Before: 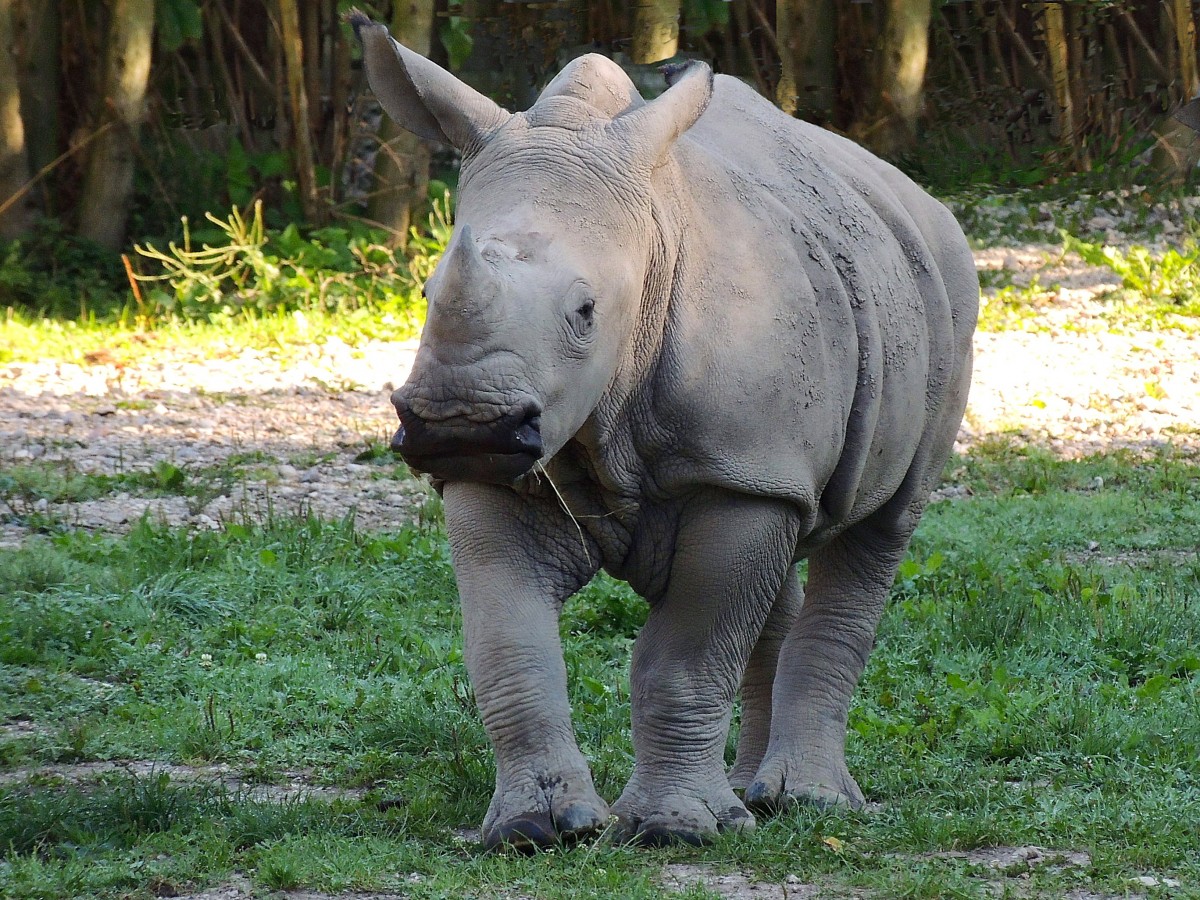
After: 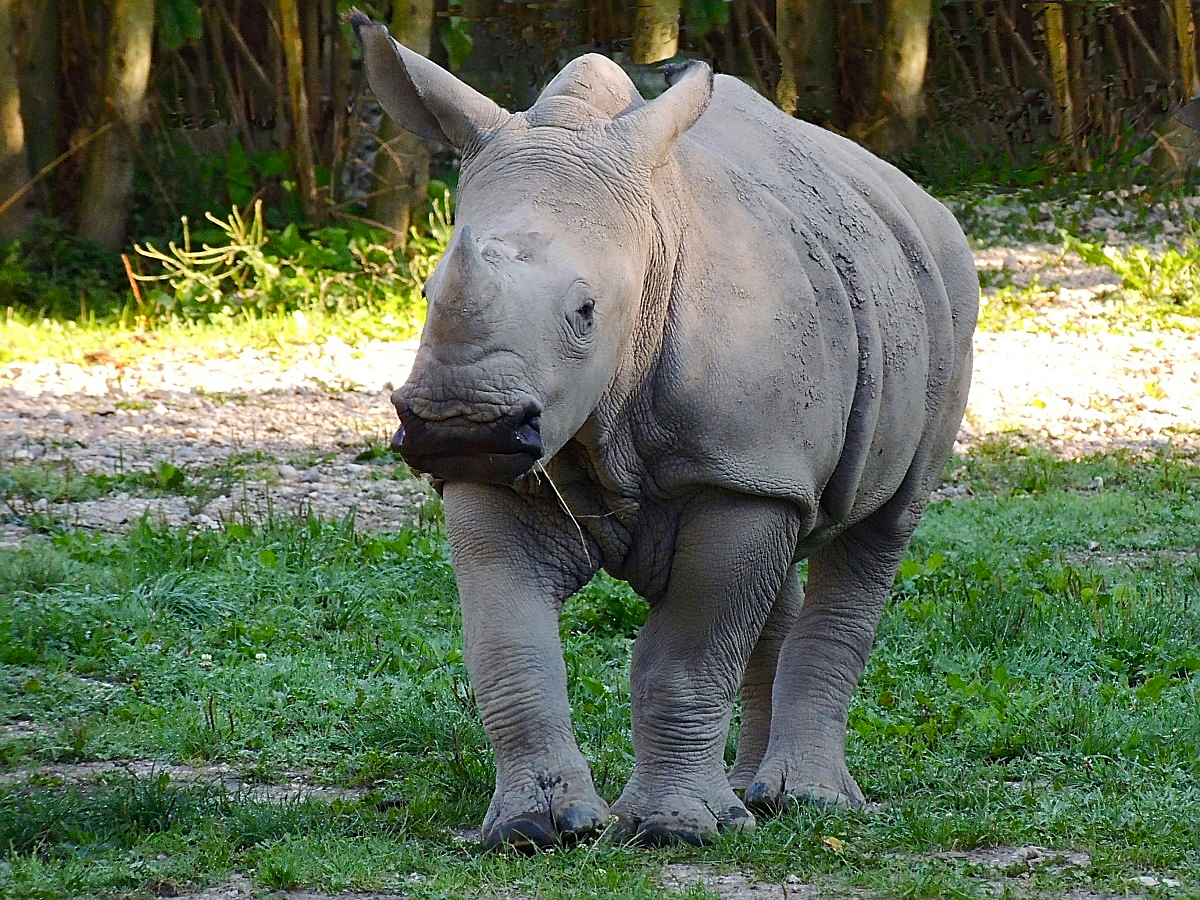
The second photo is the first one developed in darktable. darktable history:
color balance rgb: perceptual saturation grading › global saturation 20%, perceptual saturation grading › highlights -25.821%, perceptual saturation grading › shadows 25.389%
sharpen: on, module defaults
